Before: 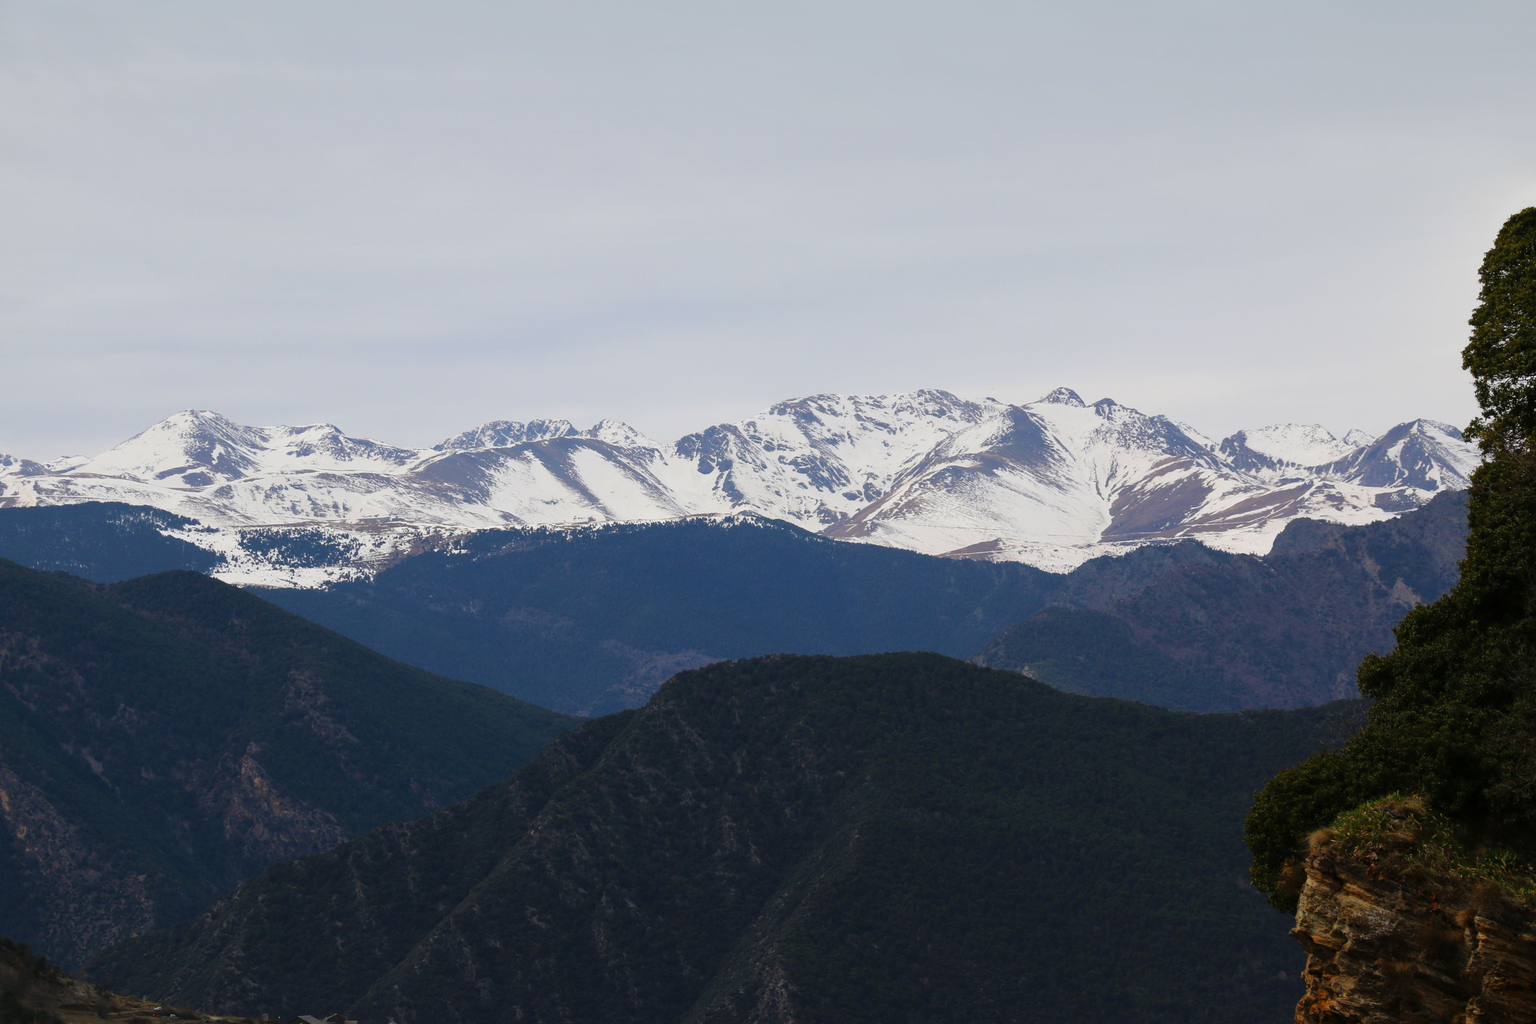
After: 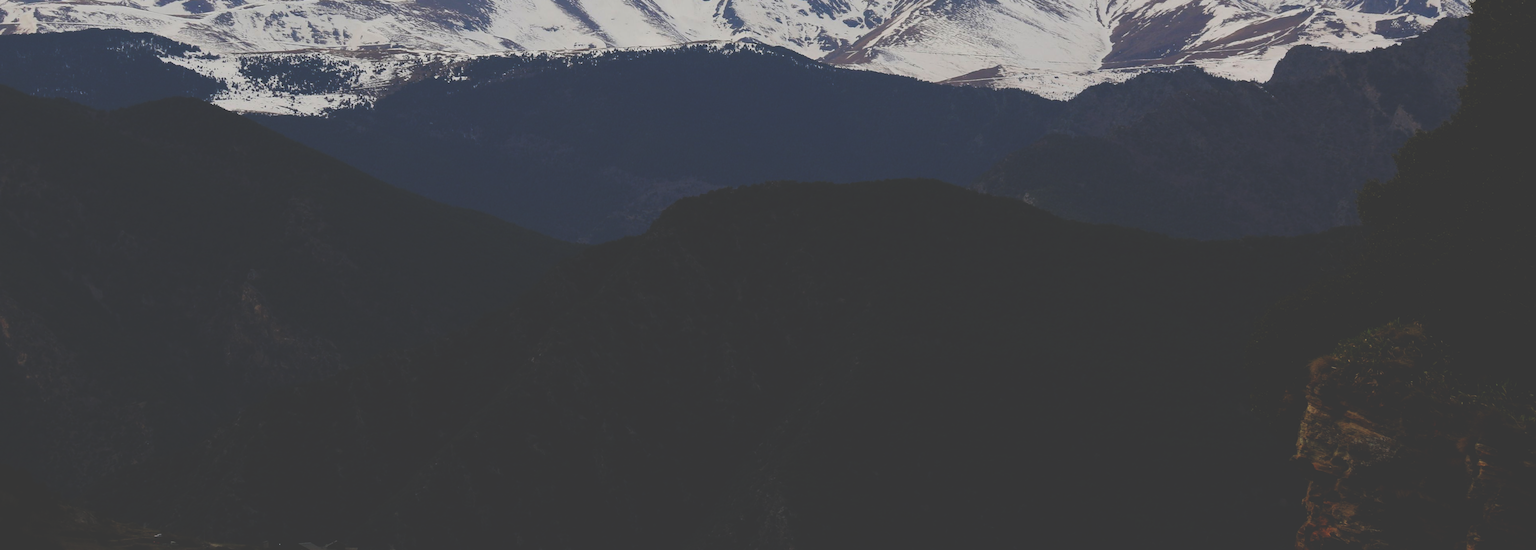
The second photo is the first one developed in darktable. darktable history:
base curve: curves: ch0 [(0, 0.036) (0.007, 0.037) (0.604, 0.887) (1, 1)], preserve colors none
crop and rotate: top 46.237%
exposure: exposure -1 EV, compensate highlight preservation false
